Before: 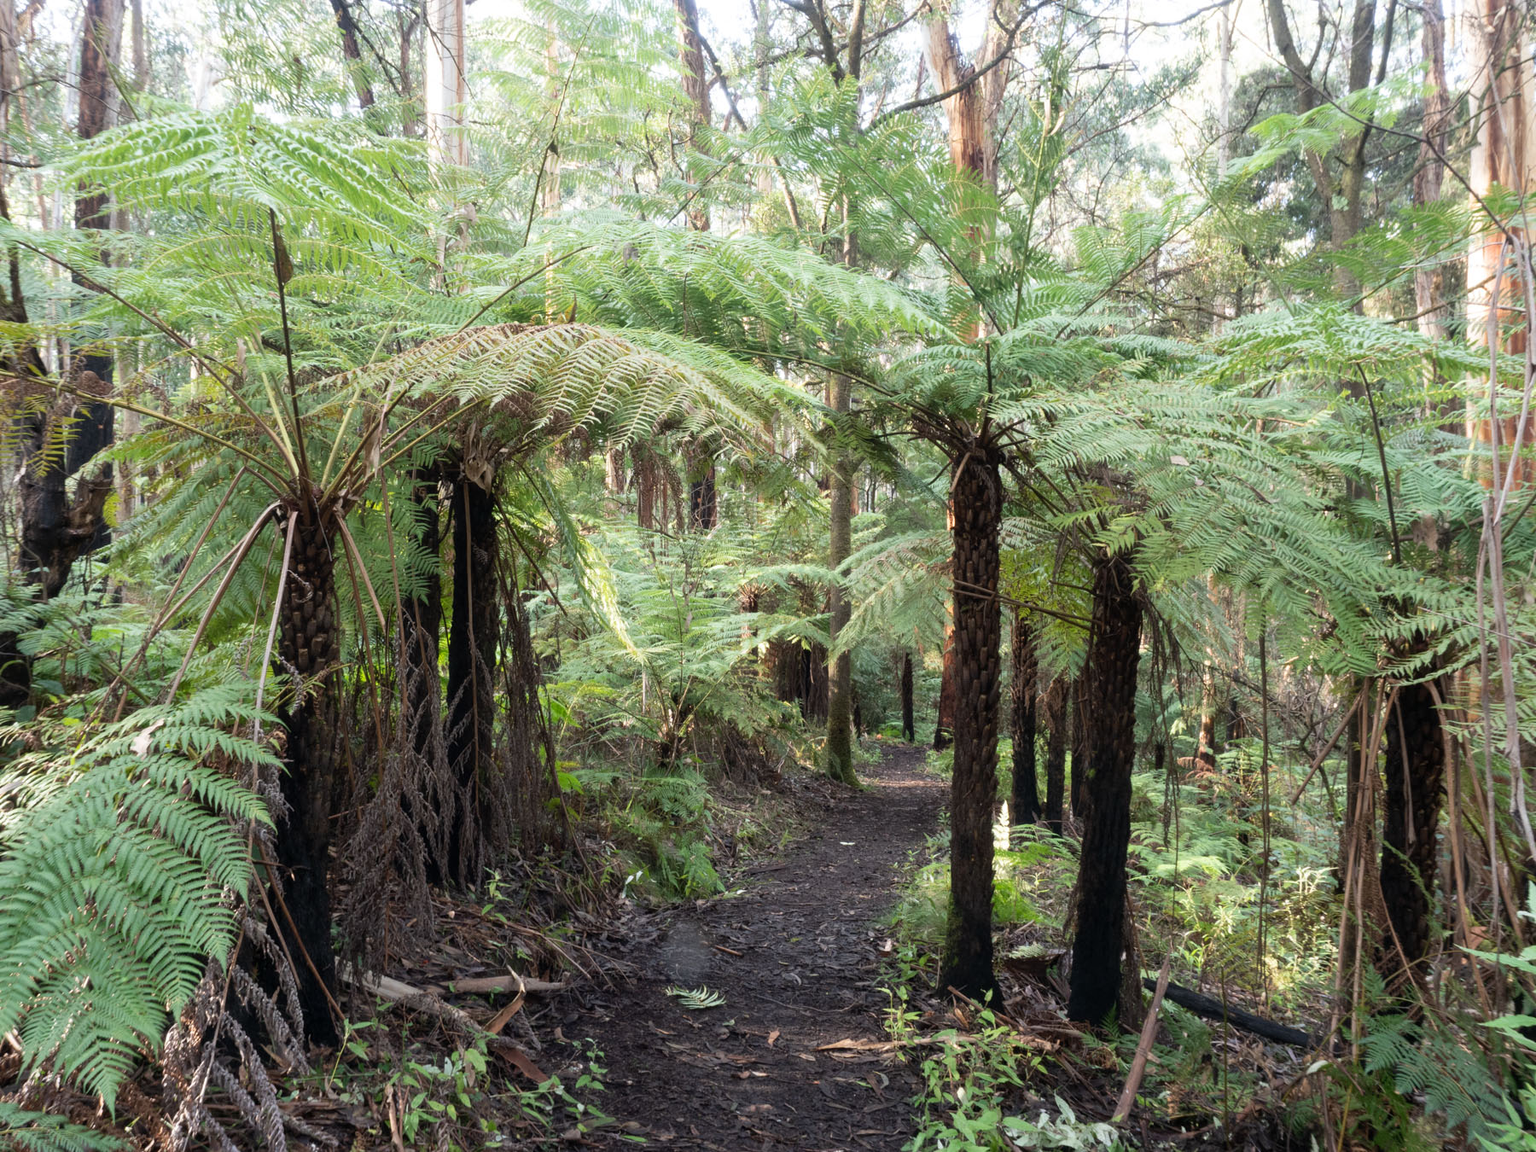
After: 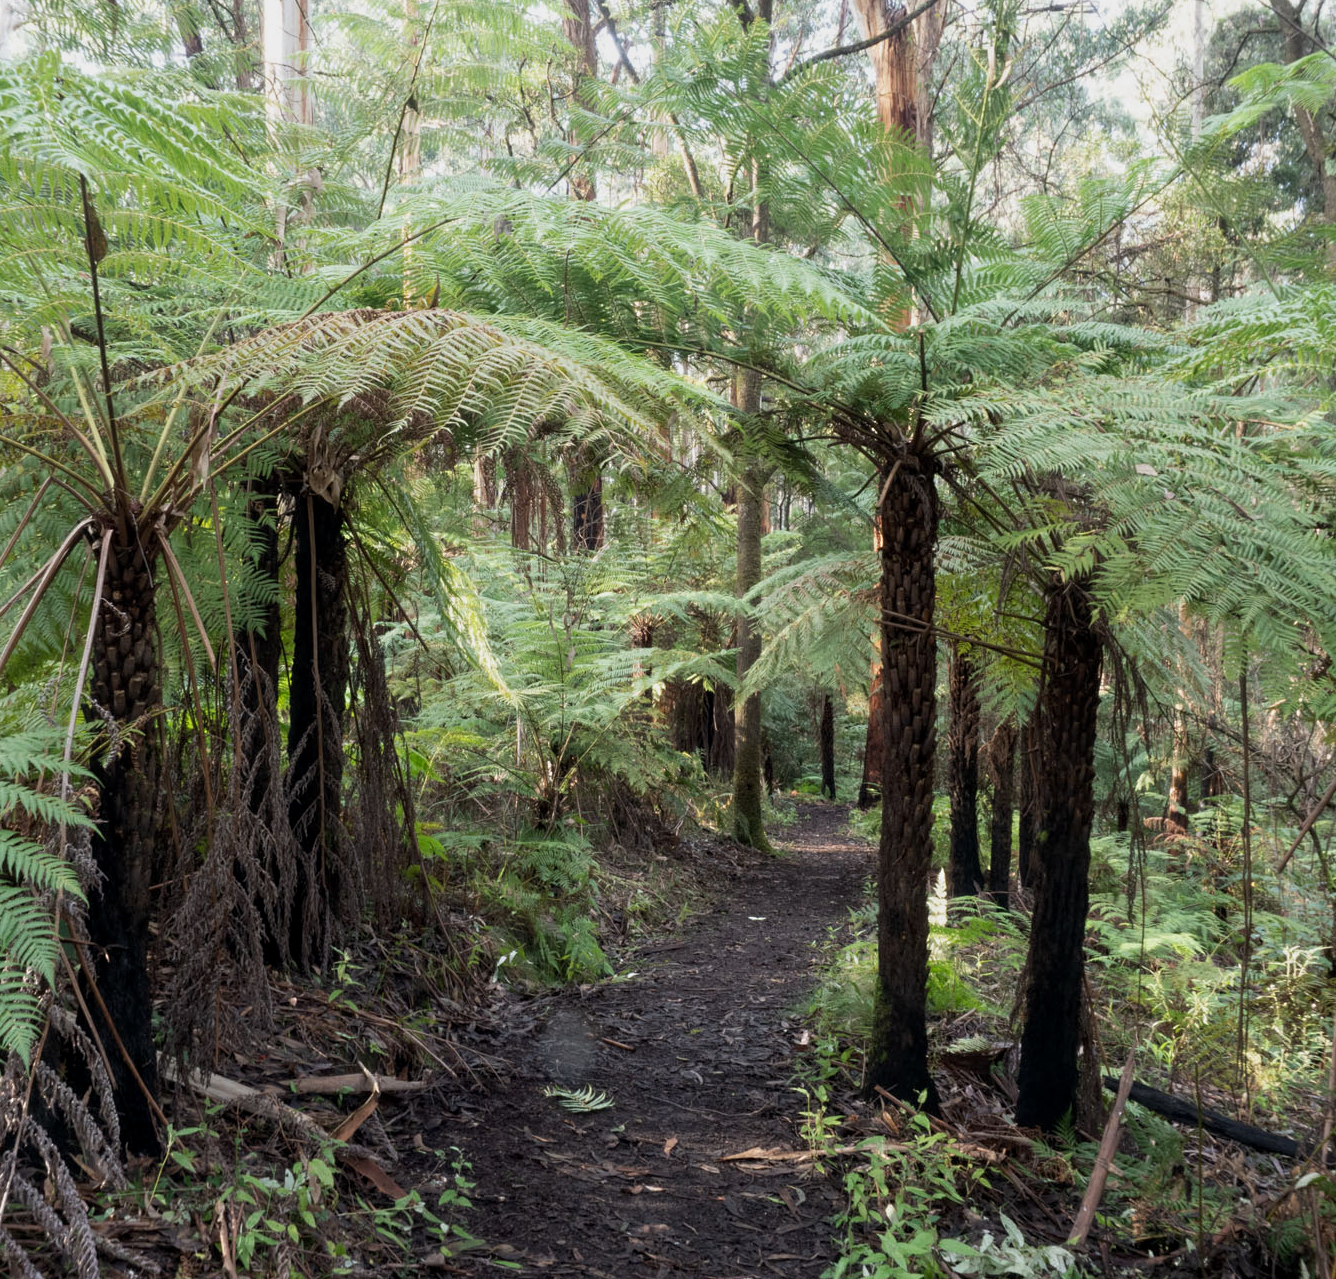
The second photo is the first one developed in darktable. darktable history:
local contrast: highlights 100%, shadows 100%, detail 120%, midtone range 0.2
exposure: exposure -0.293 EV, compensate highlight preservation false
crop and rotate: left 13.15%, top 5.251%, right 12.609%
sharpen: radius 5.325, amount 0.312, threshold 26.433
